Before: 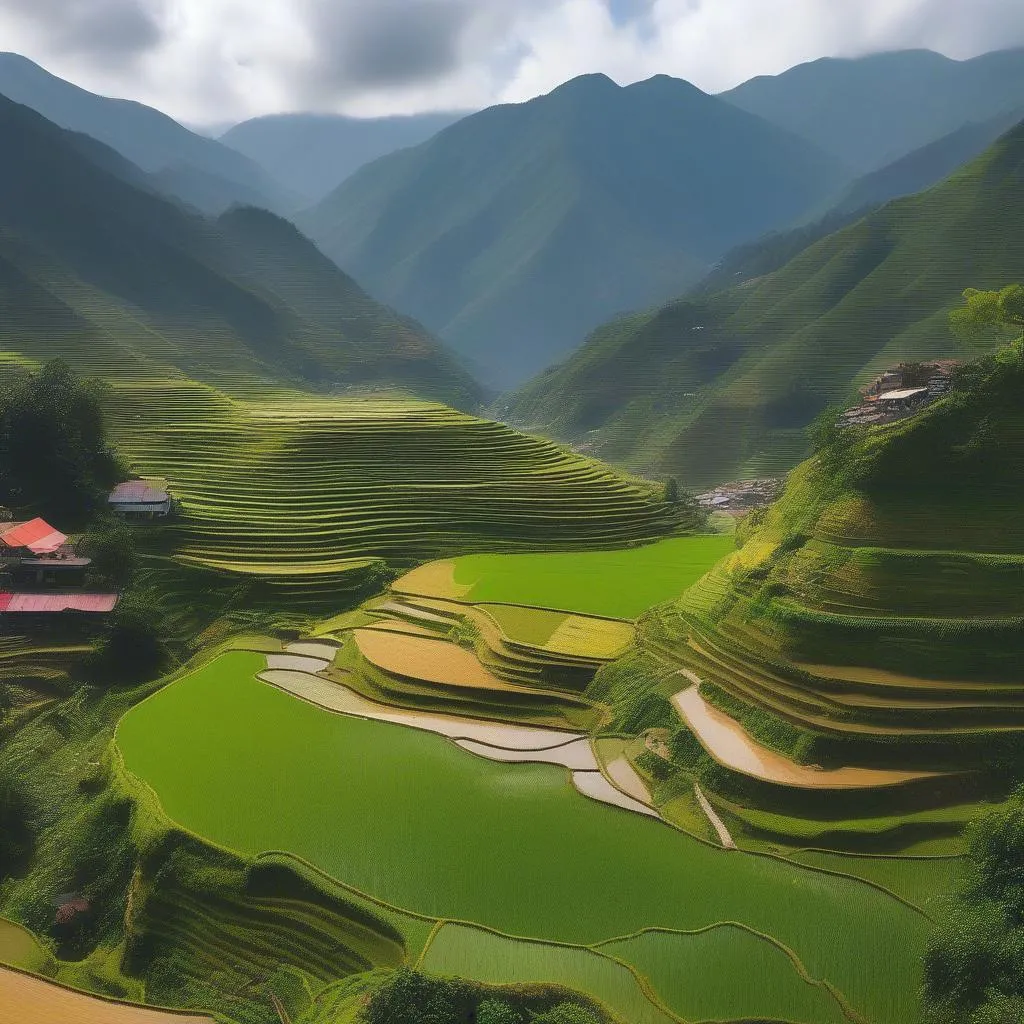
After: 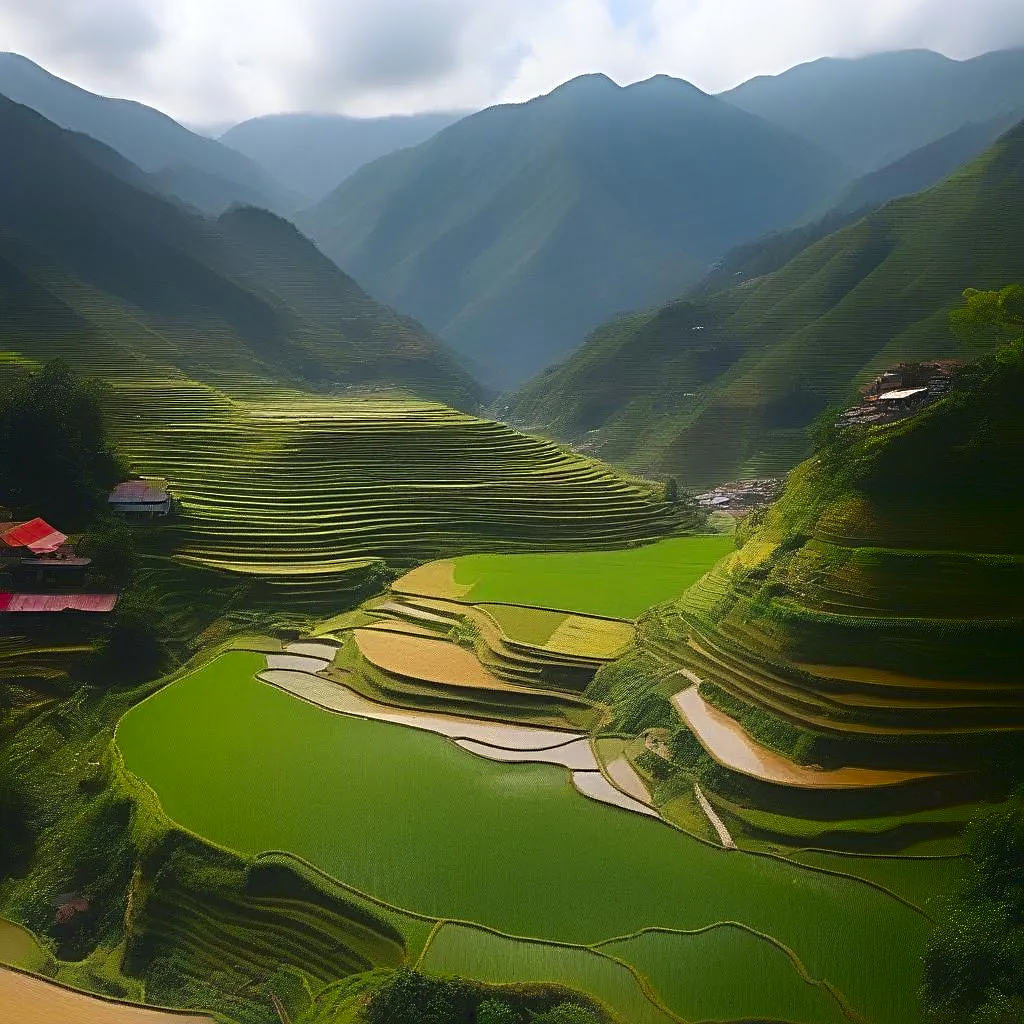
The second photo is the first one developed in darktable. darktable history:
shadows and highlights: shadows -90, highlights 90, soften with gaussian
sharpen: radius 4
